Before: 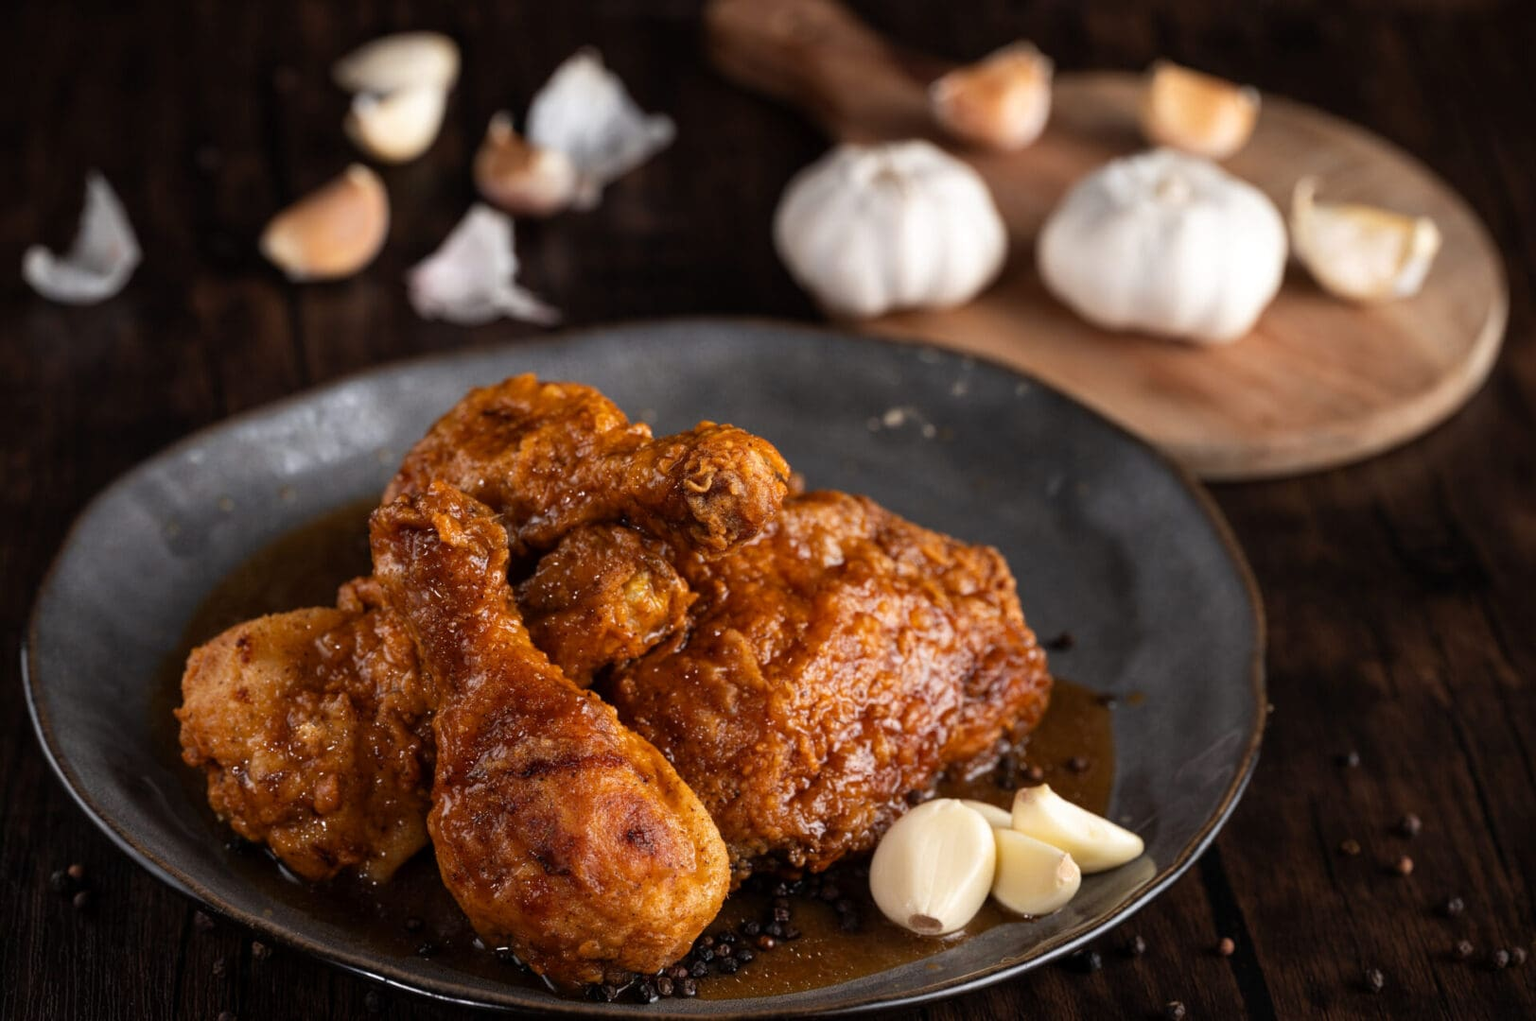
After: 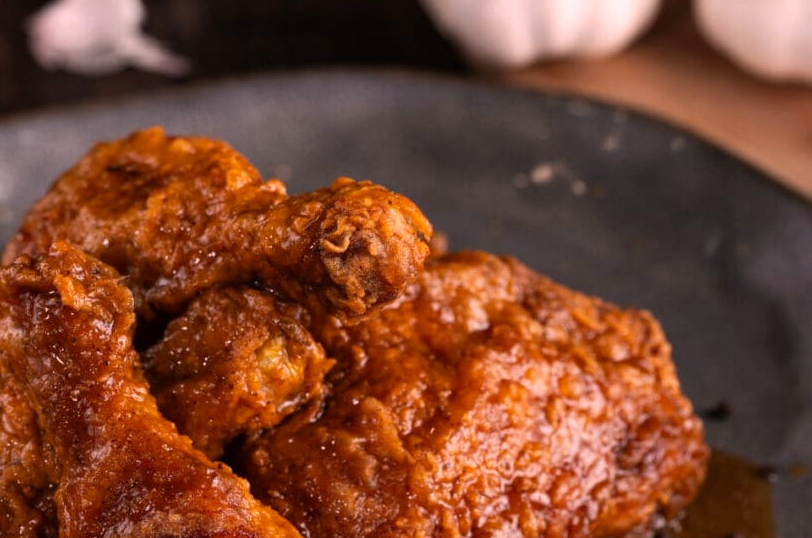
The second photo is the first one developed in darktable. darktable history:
crop: left 24.852%, top 24.882%, right 25.127%, bottom 25.288%
color correction: highlights a* 14.69, highlights b* 4.69
